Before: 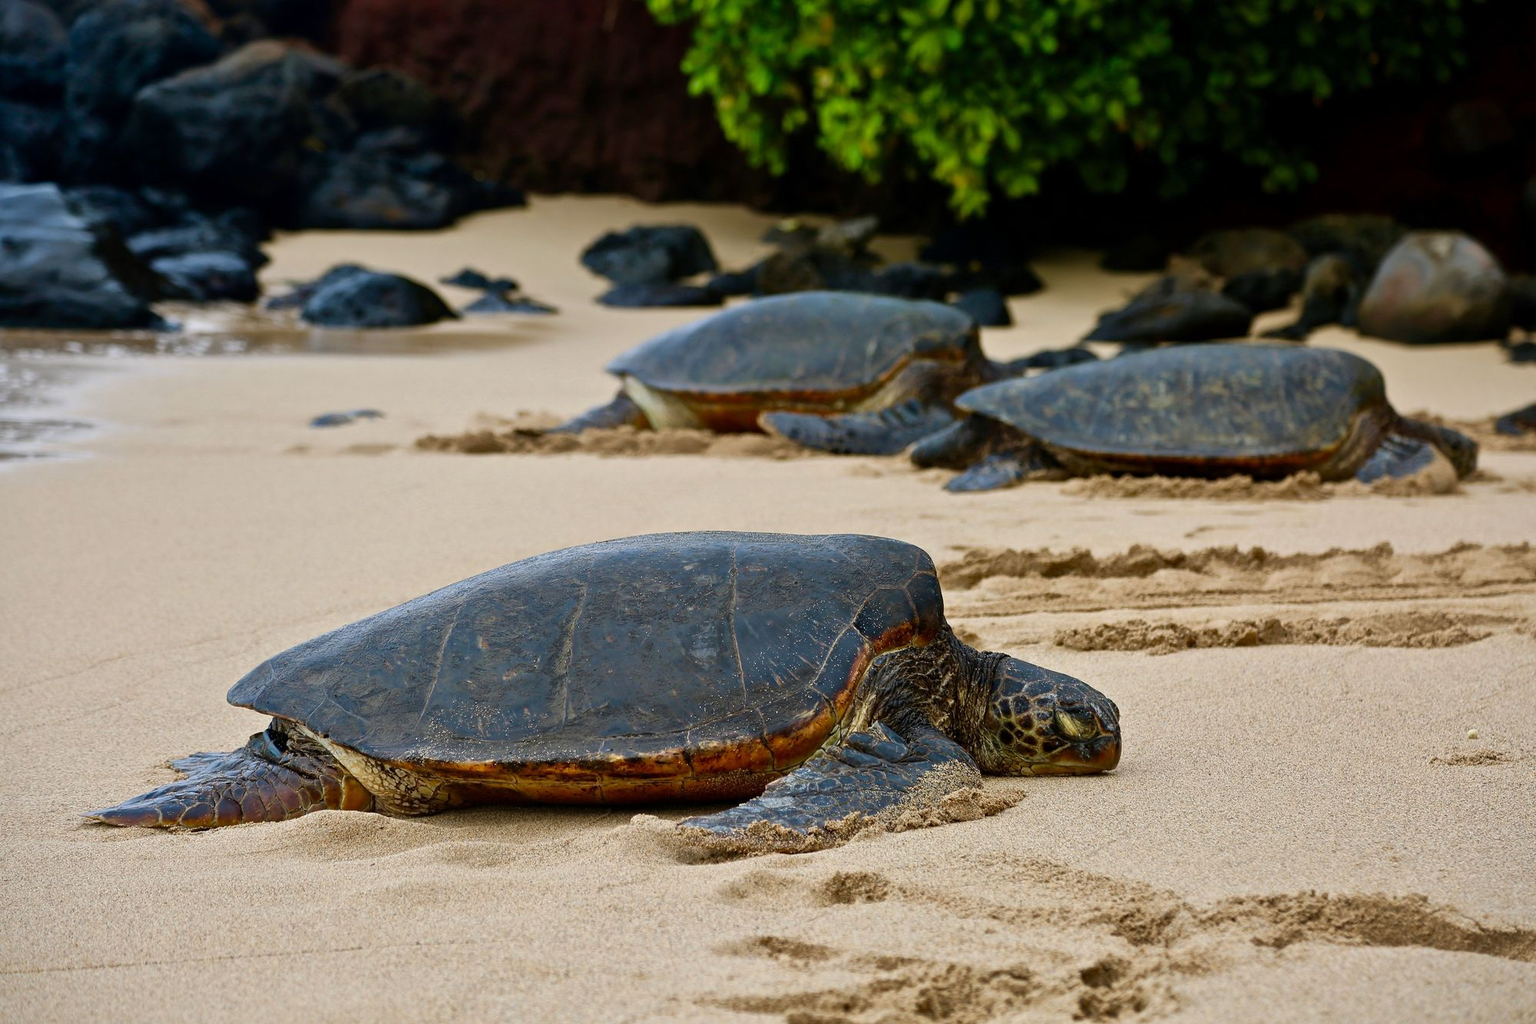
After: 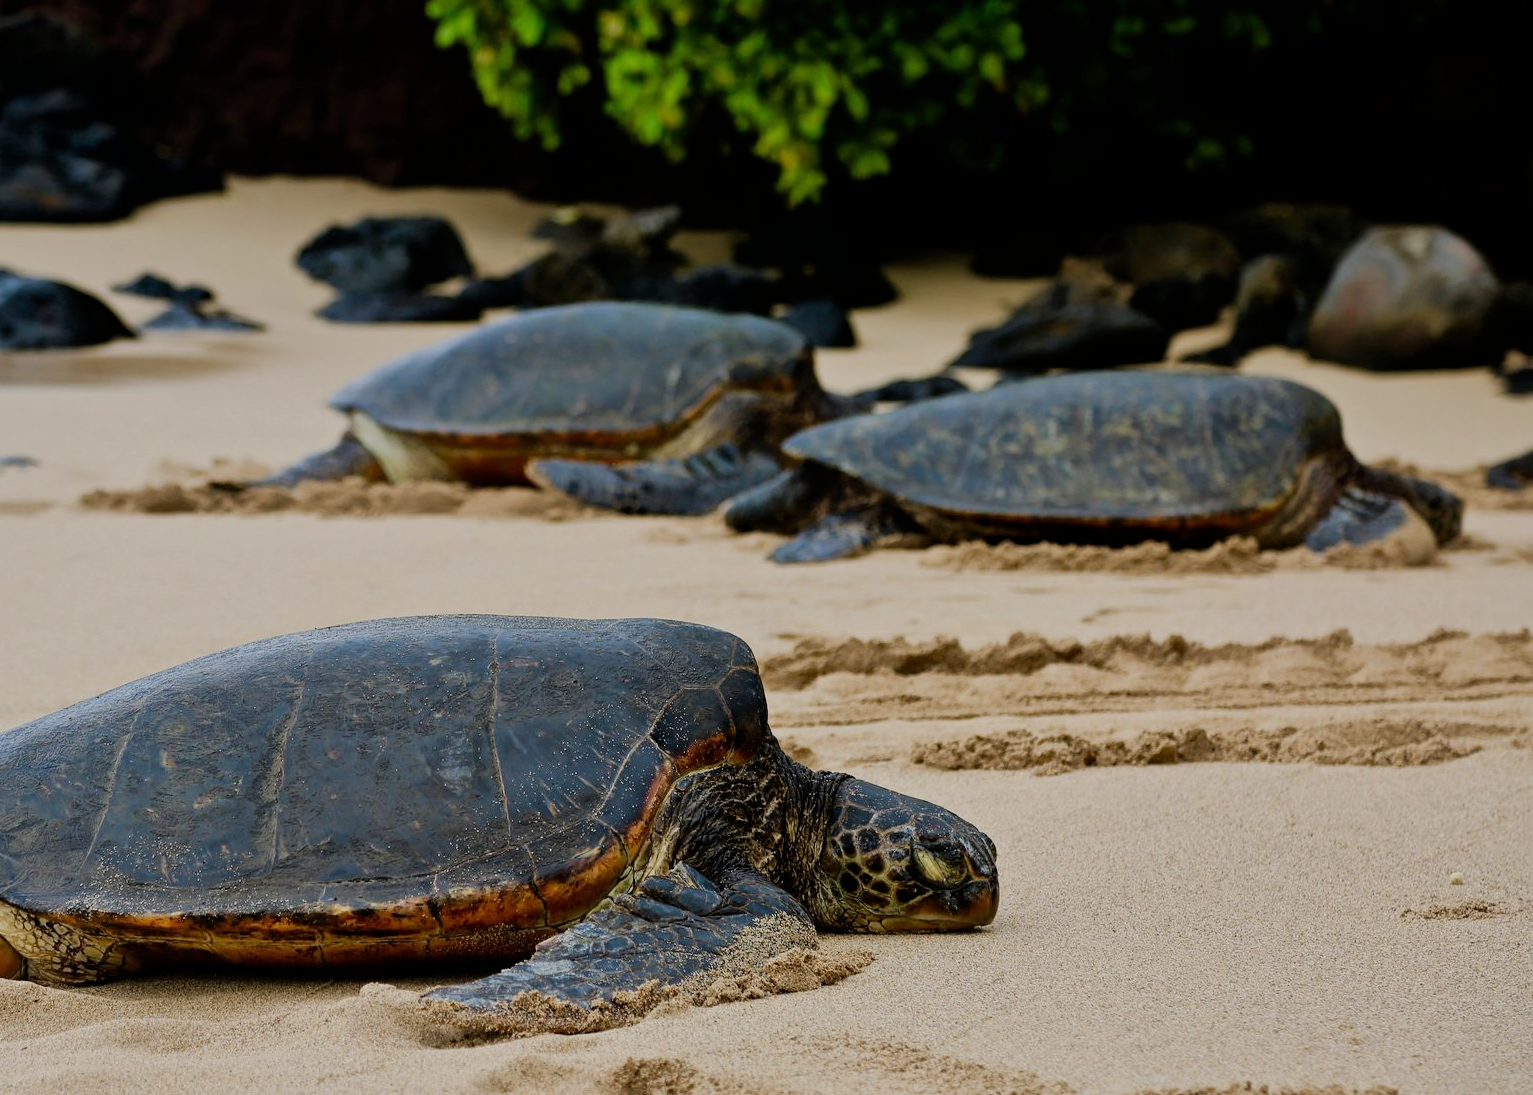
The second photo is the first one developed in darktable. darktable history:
crop: left 23.095%, top 5.827%, bottom 11.854%
filmic rgb: black relative exposure -7.65 EV, white relative exposure 4.56 EV, hardness 3.61
